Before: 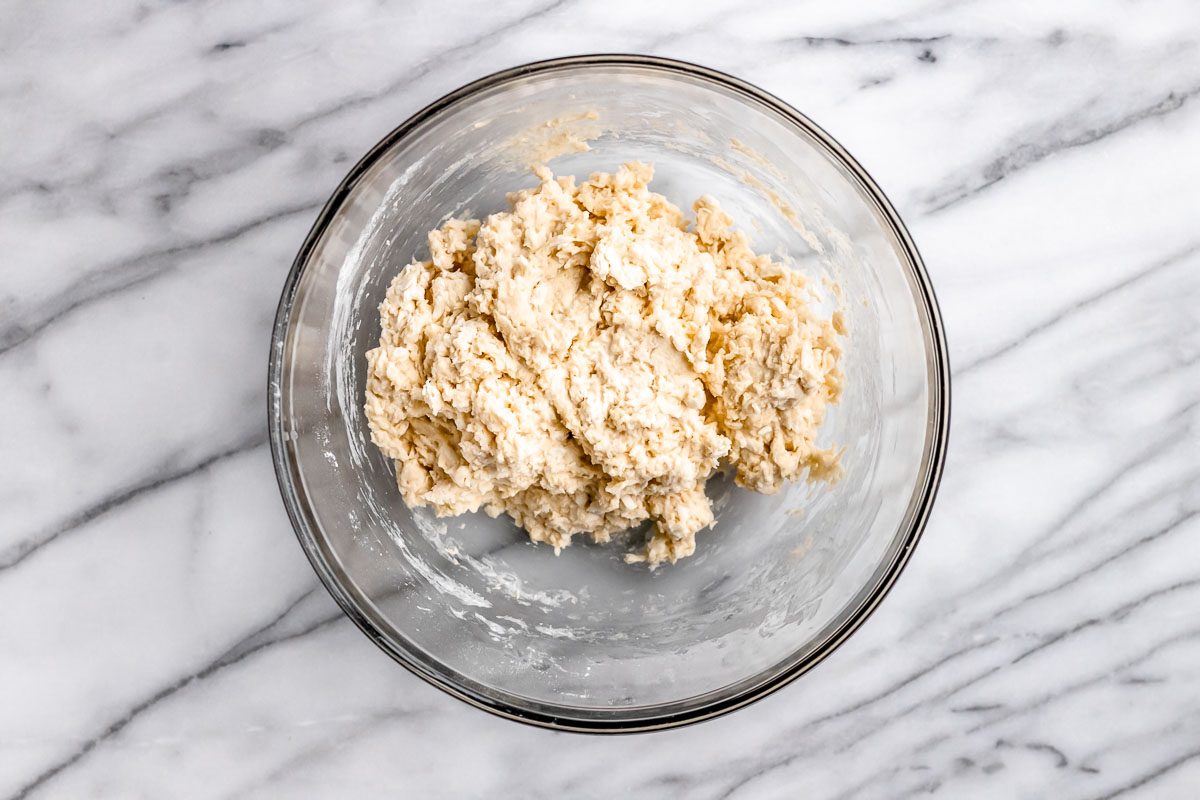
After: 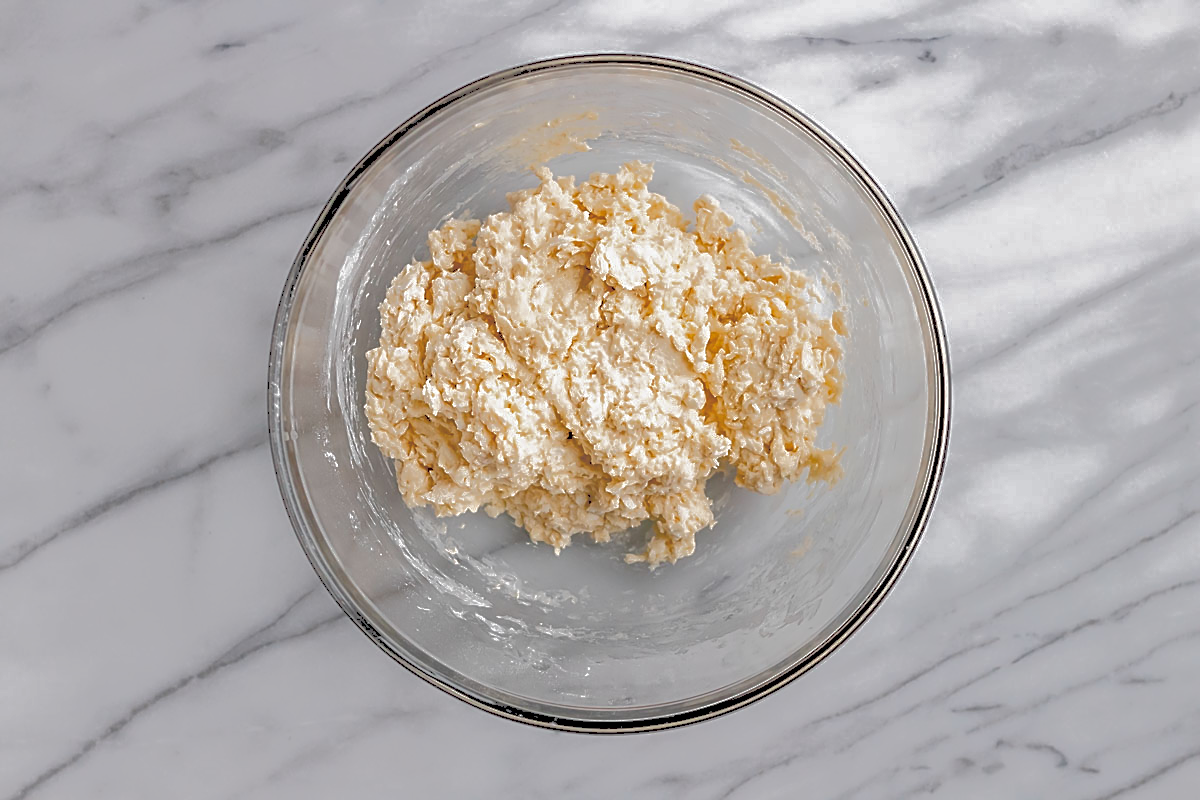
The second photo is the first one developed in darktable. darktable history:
sharpen: amount 0.593
exposure: exposure -0.043 EV, compensate highlight preservation false
tone curve: curves: ch0 [(0, 0) (0.003, 0.322) (0.011, 0.327) (0.025, 0.345) (0.044, 0.365) (0.069, 0.378) (0.1, 0.391) (0.136, 0.403) (0.177, 0.412) (0.224, 0.429) (0.277, 0.448) (0.335, 0.474) (0.399, 0.503) (0.468, 0.537) (0.543, 0.57) (0.623, 0.61) (0.709, 0.653) (0.801, 0.699) (0.898, 0.75) (1, 1)], color space Lab, independent channels, preserve colors none
